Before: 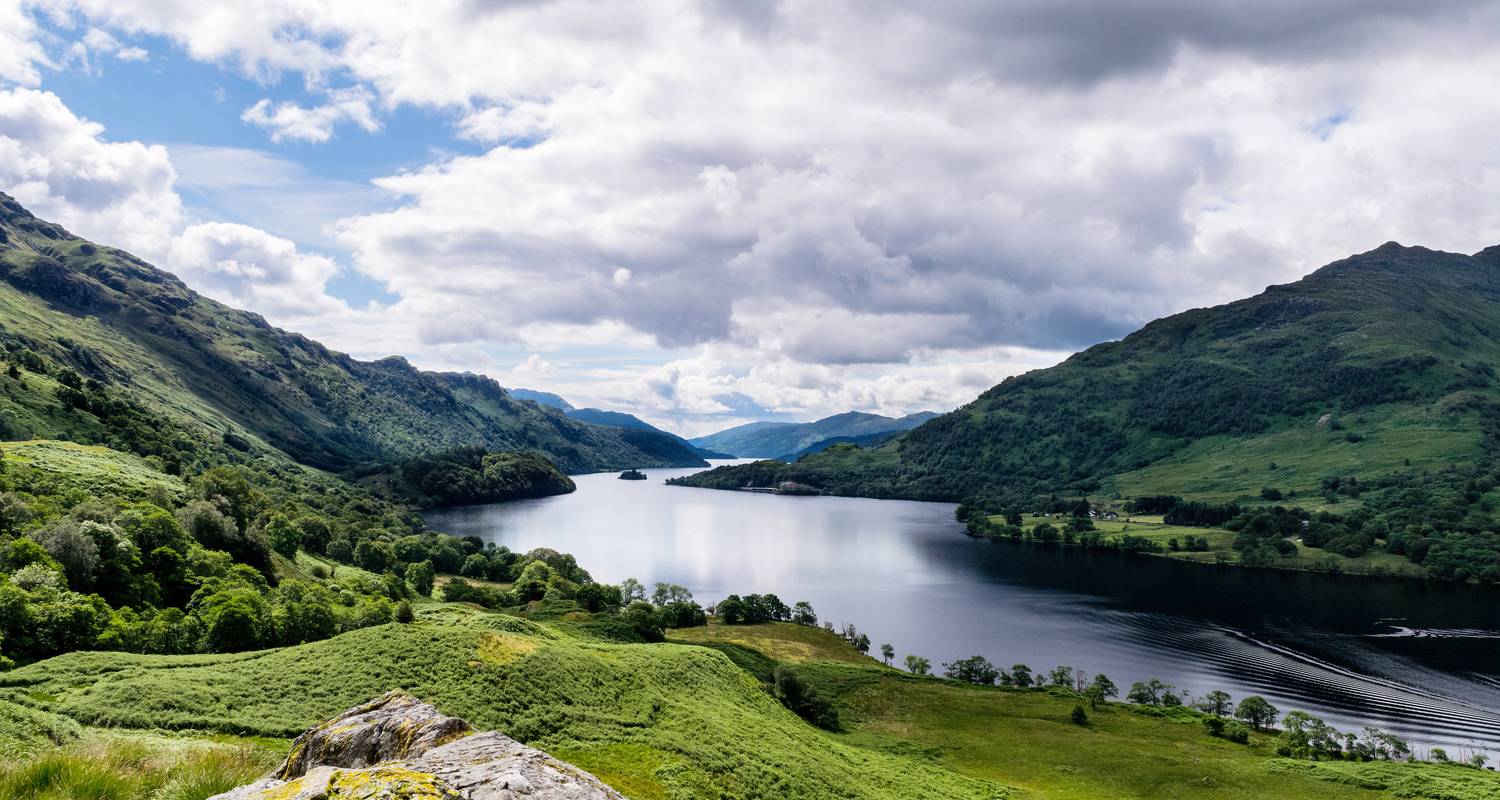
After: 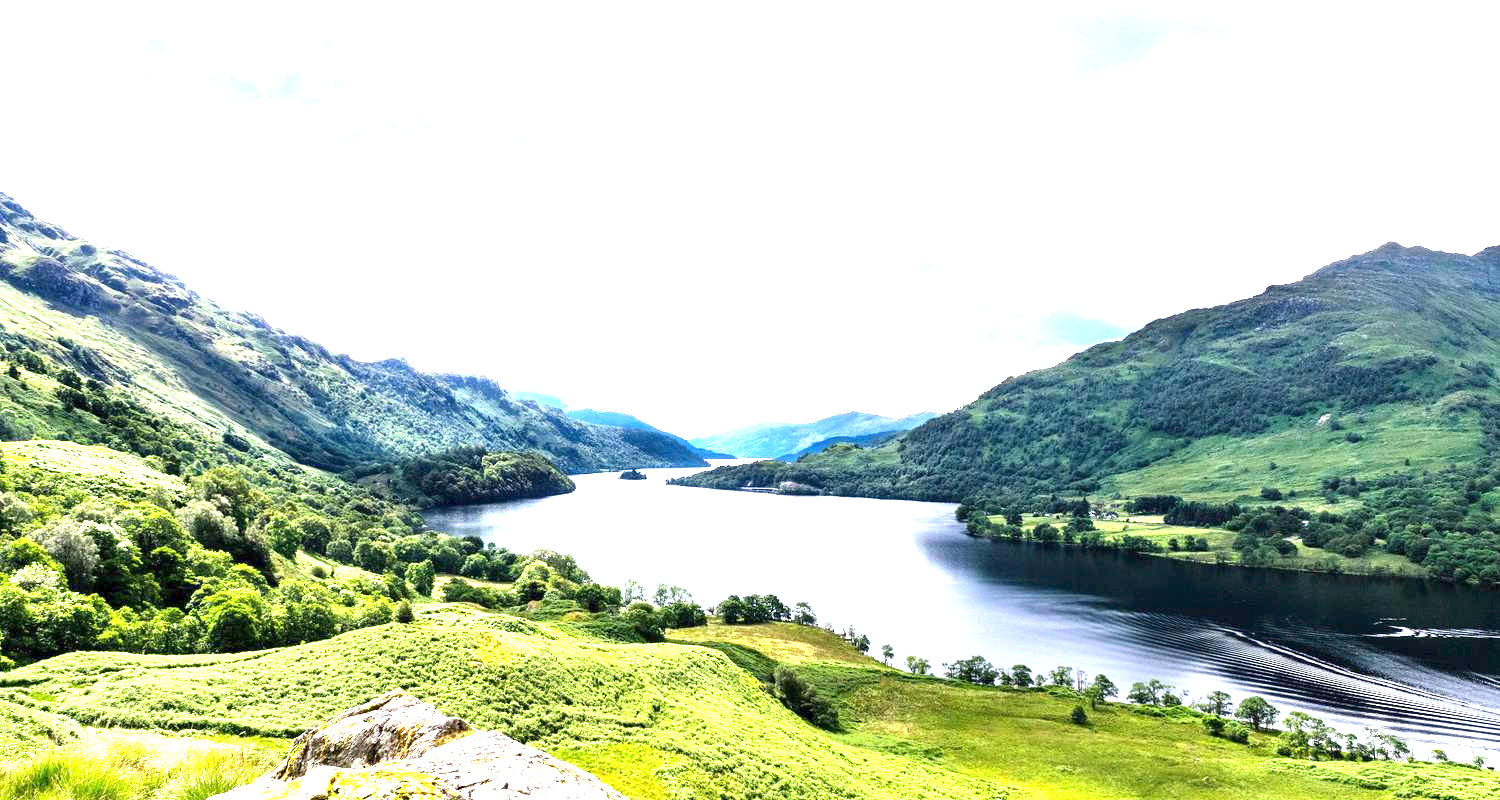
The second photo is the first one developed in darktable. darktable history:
exposure: exposure 2.248 EV, compensate highlight preservation false
